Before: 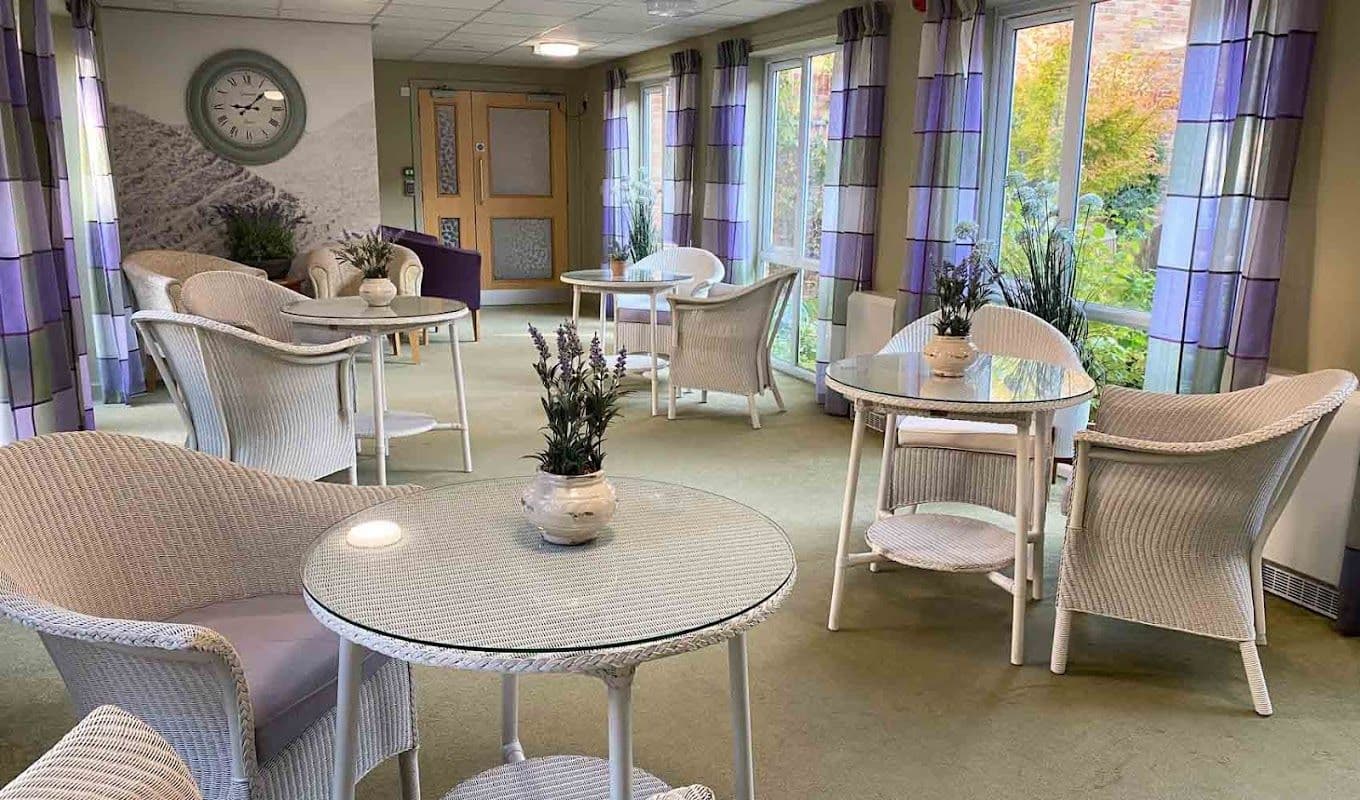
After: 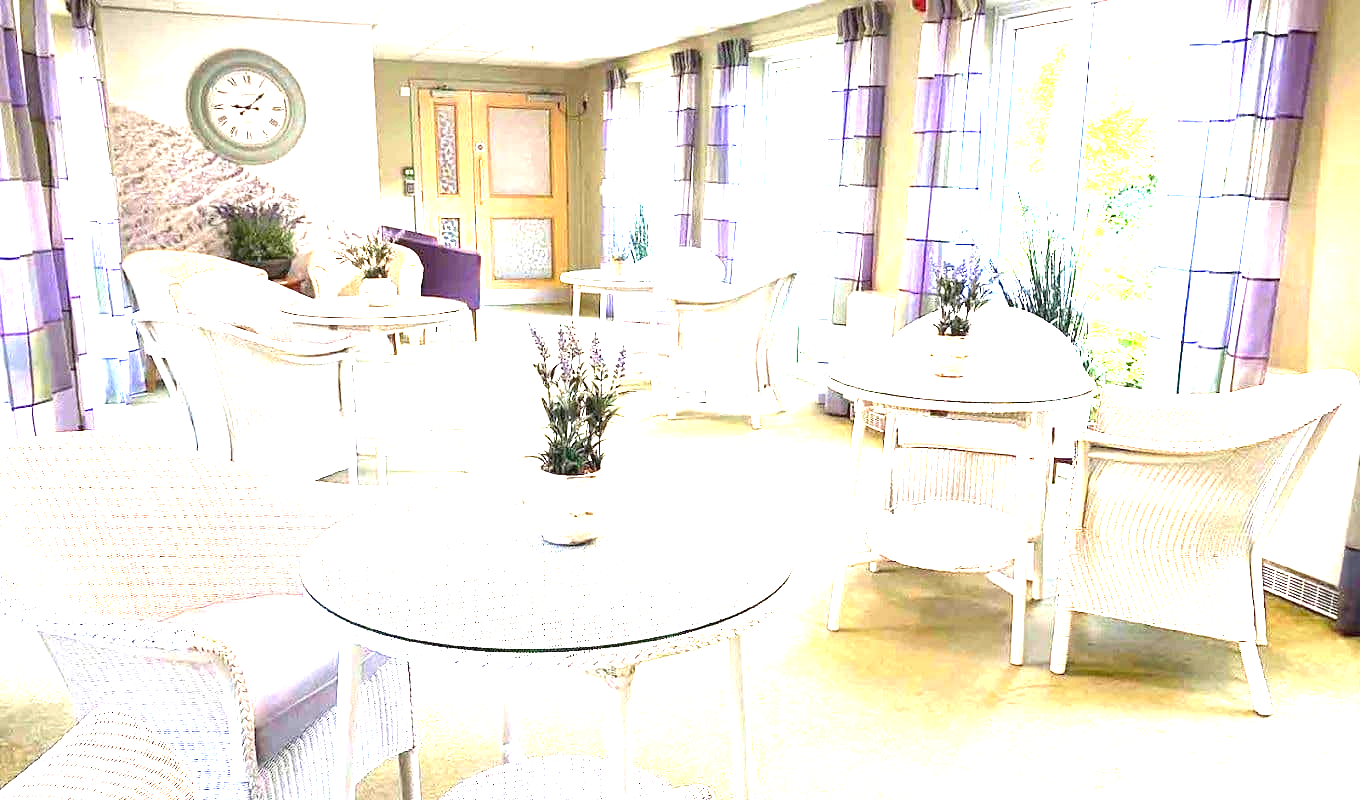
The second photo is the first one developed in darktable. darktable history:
exposure: exposure 2.919 EV, compensate exposure bias true, compensate highlight preservation false
